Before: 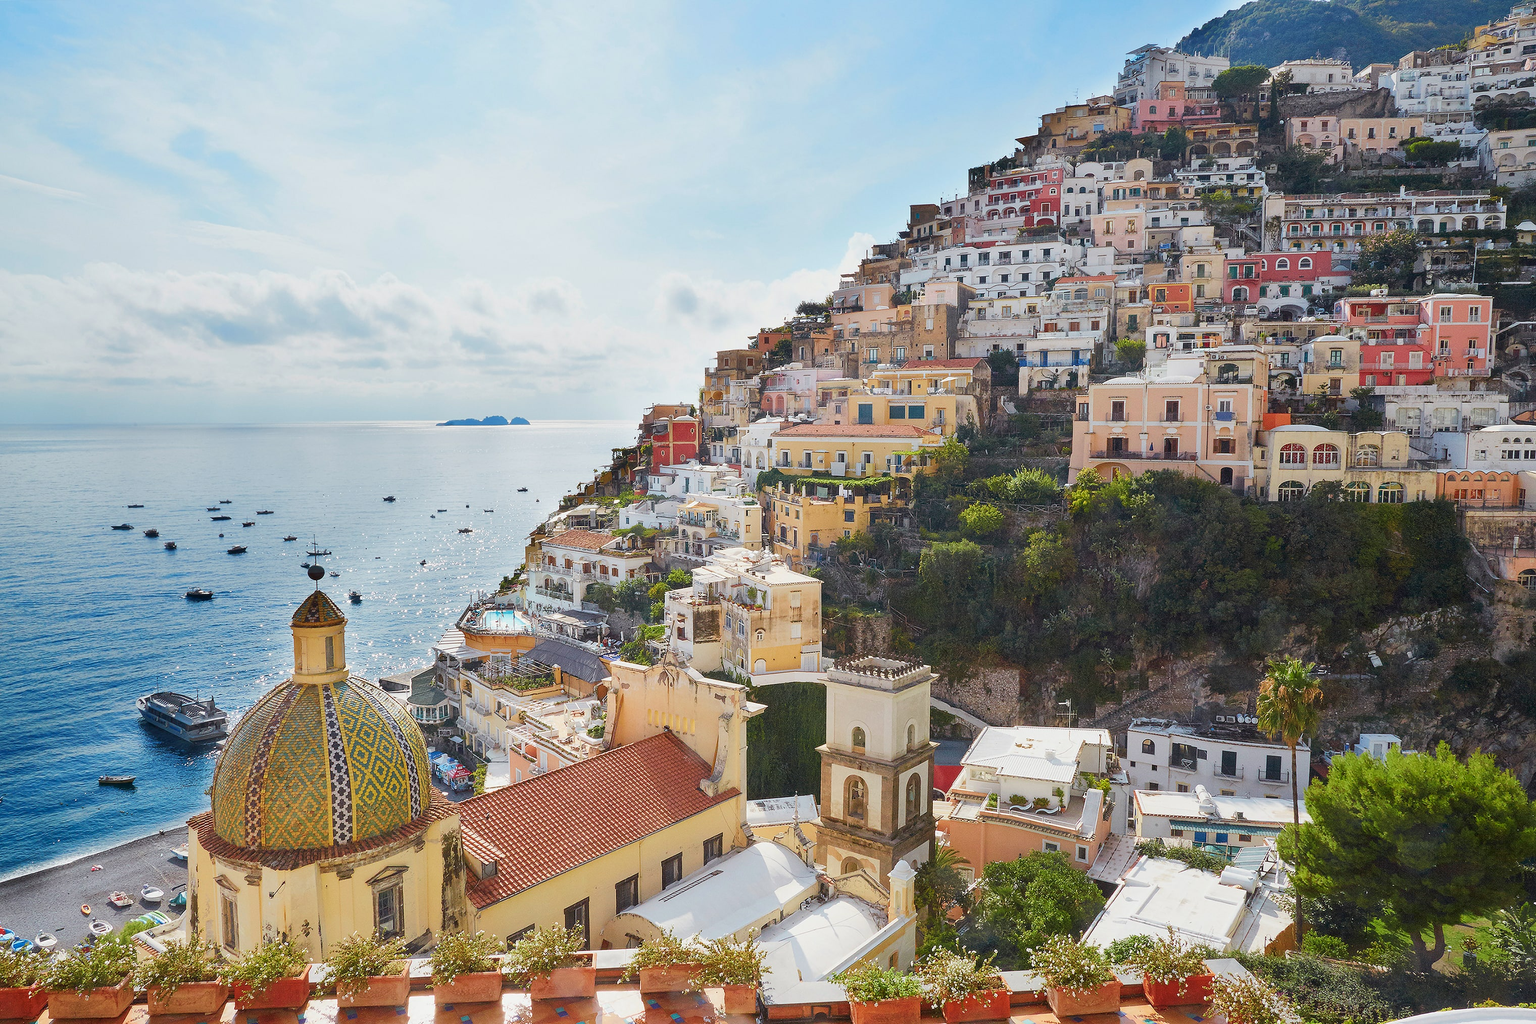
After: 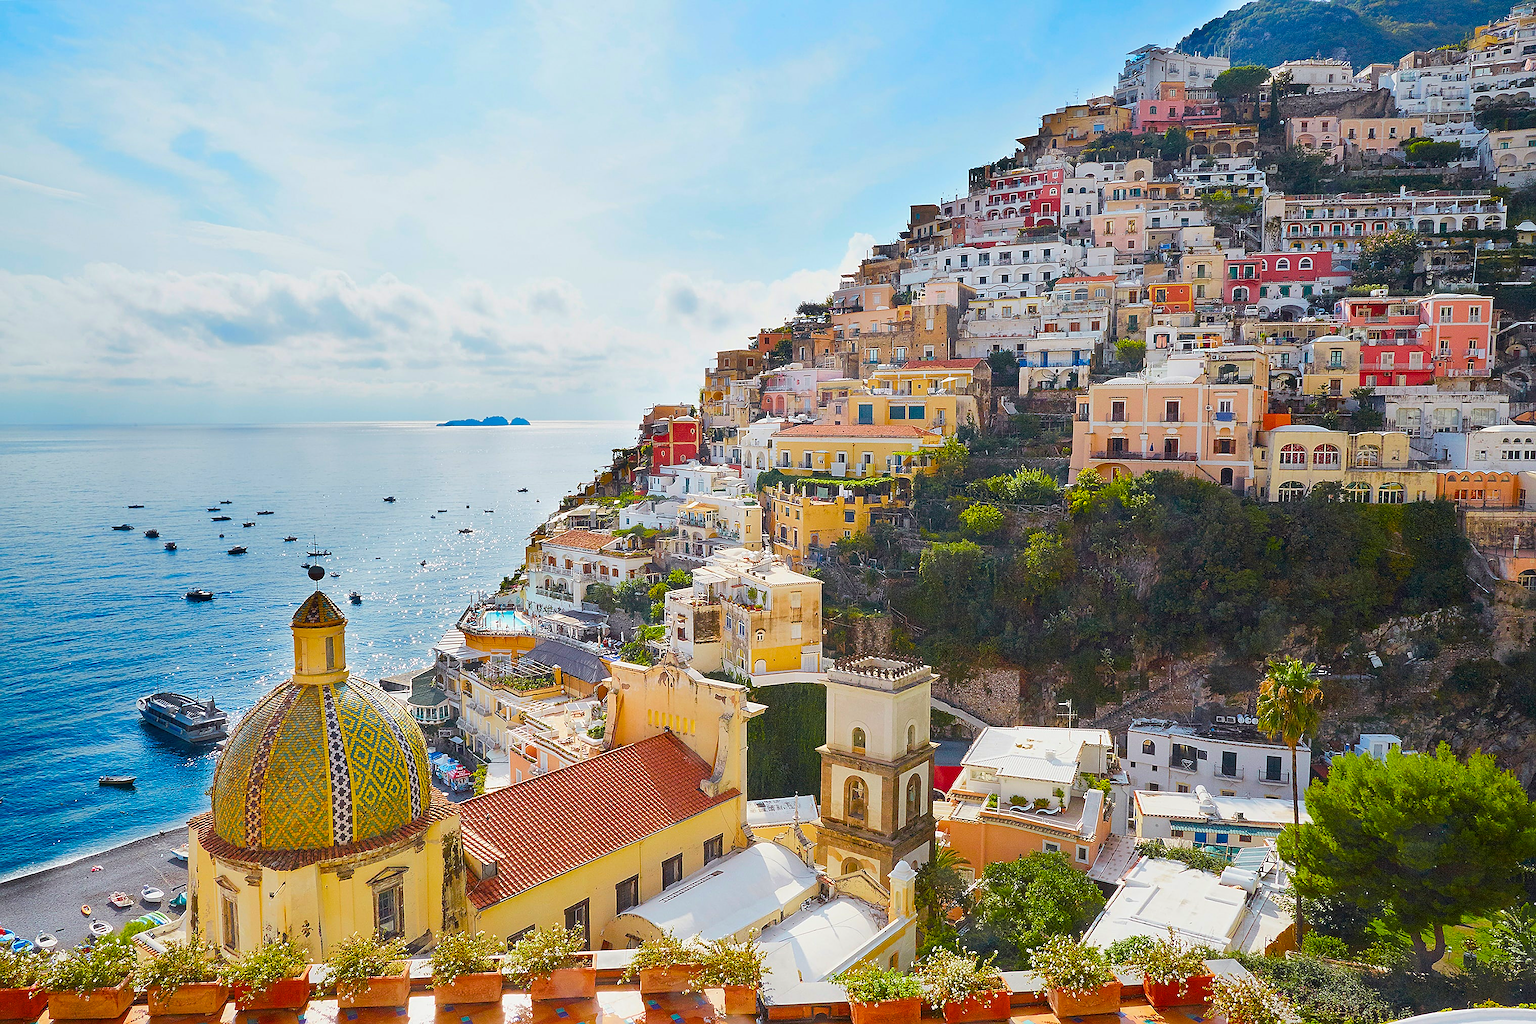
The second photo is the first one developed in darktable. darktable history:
sharpen: on, module defaults
color balance rgb: perceptual saturation grading › global saturation 35.796%, global vibrance 20%
